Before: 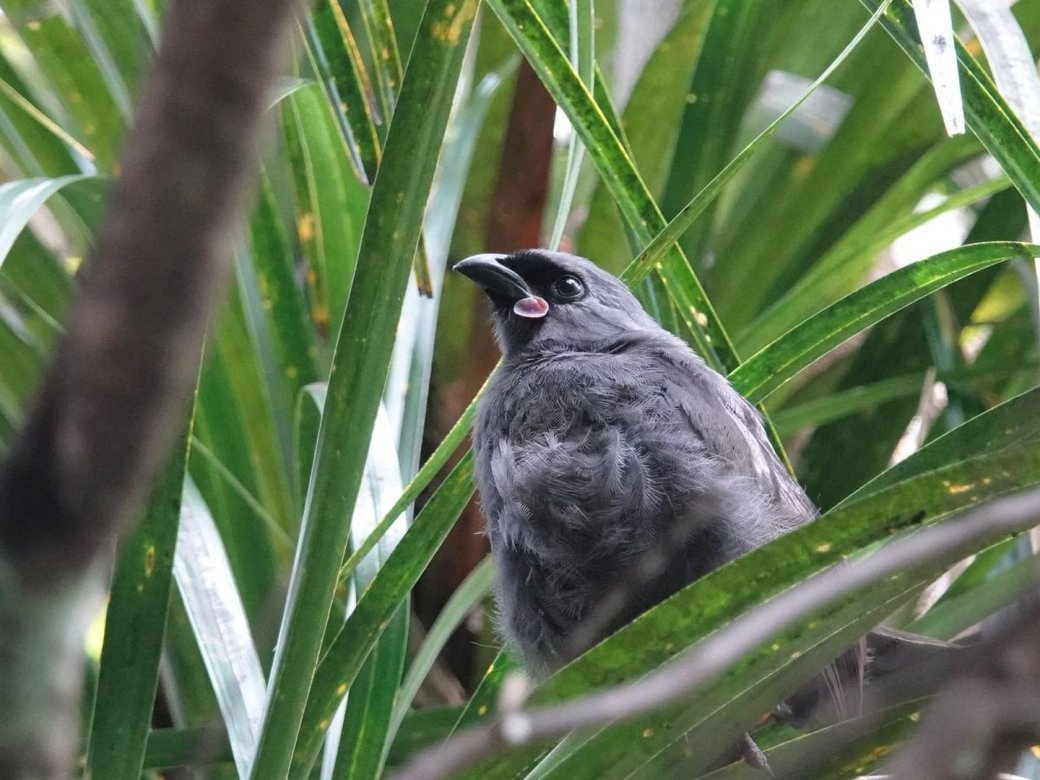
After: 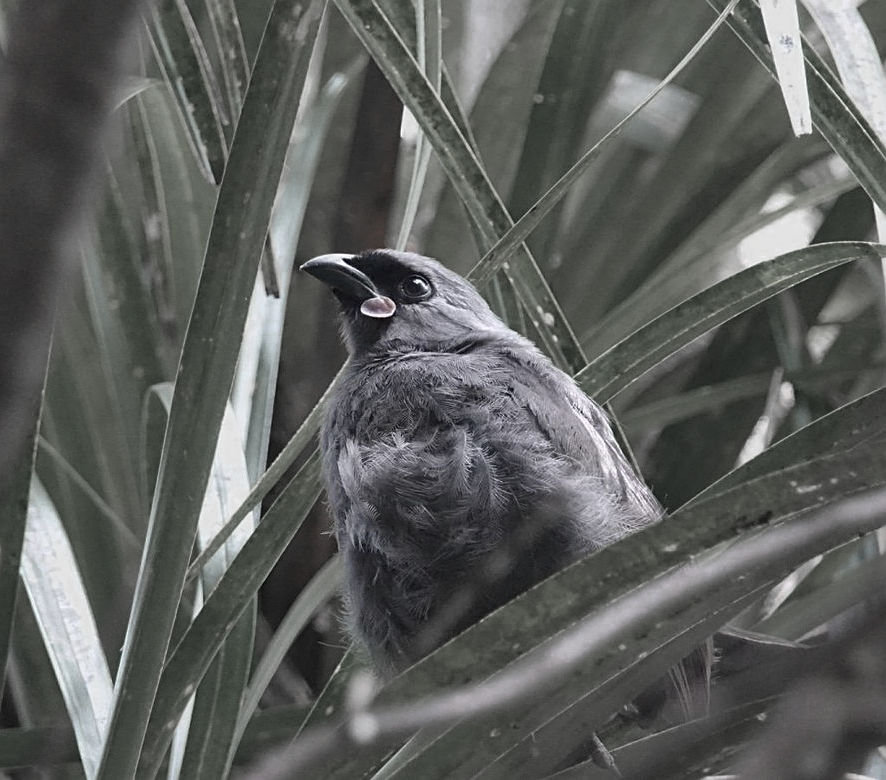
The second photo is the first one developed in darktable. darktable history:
shadows and highlights: shadows -20.44, white point adjustment -1.81, highlights -34.85
tone equalizer: -8 EV 0.286 EV, -7 EV 0.394 EV, -6 EV 0.398 EV, -5 EV 0.283 EV, -3 EV -0.259 EV, -2 EV -0.421 EV, -1 EV -0.427 EV, +0 EV -0.228 EV
crop and rotate: left 14.791%
color zones: curves: ch0 [(0, 0.613) (0.01, 0.613) (0.245, 0.448) (0.498, 0.529) (0.642, 0.665) (0.879, 0.777) (0.99, 0.613)]; ch1 [(0, 0.272) (0.219, 0.127) (0.724, 0.346)], mix 33.47%
sharpen: on, module defaults
exposure: compensate highlight preservation false
